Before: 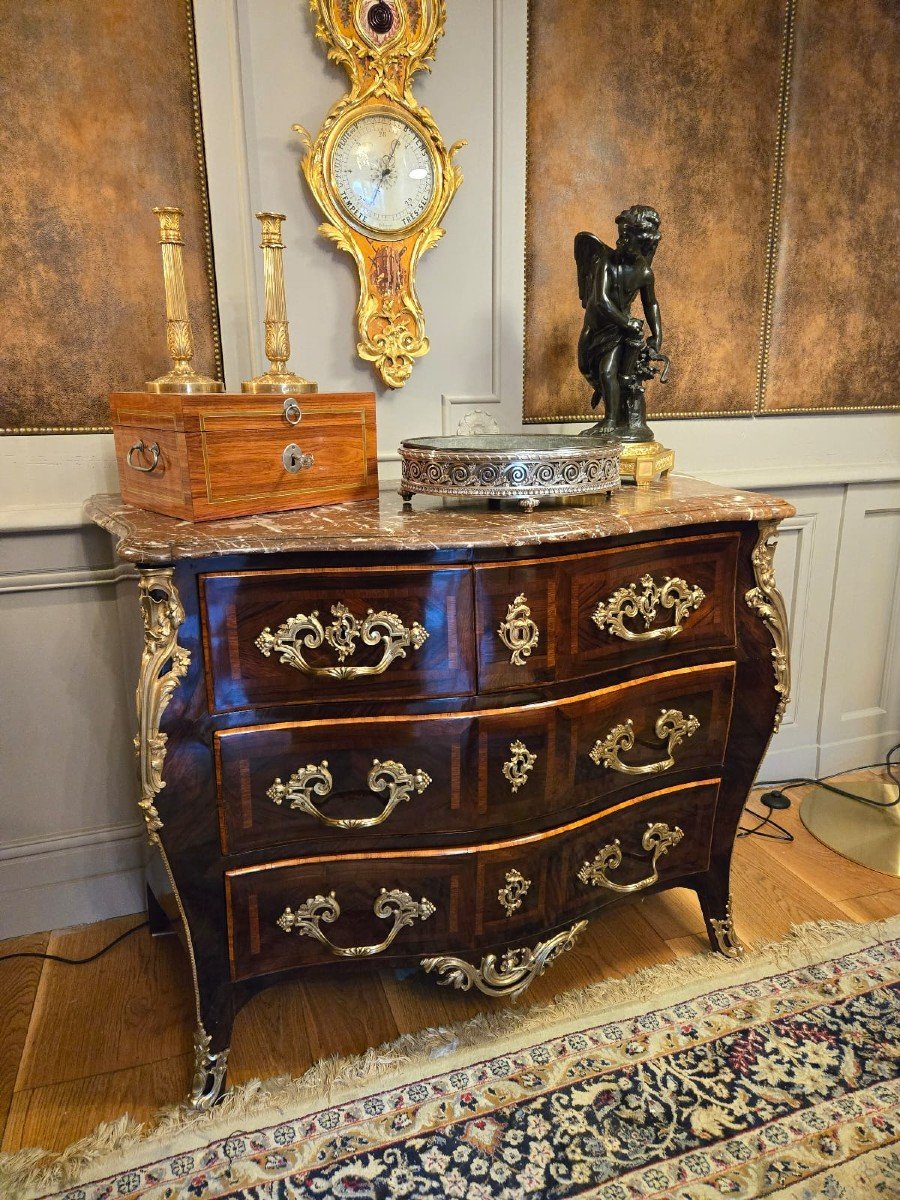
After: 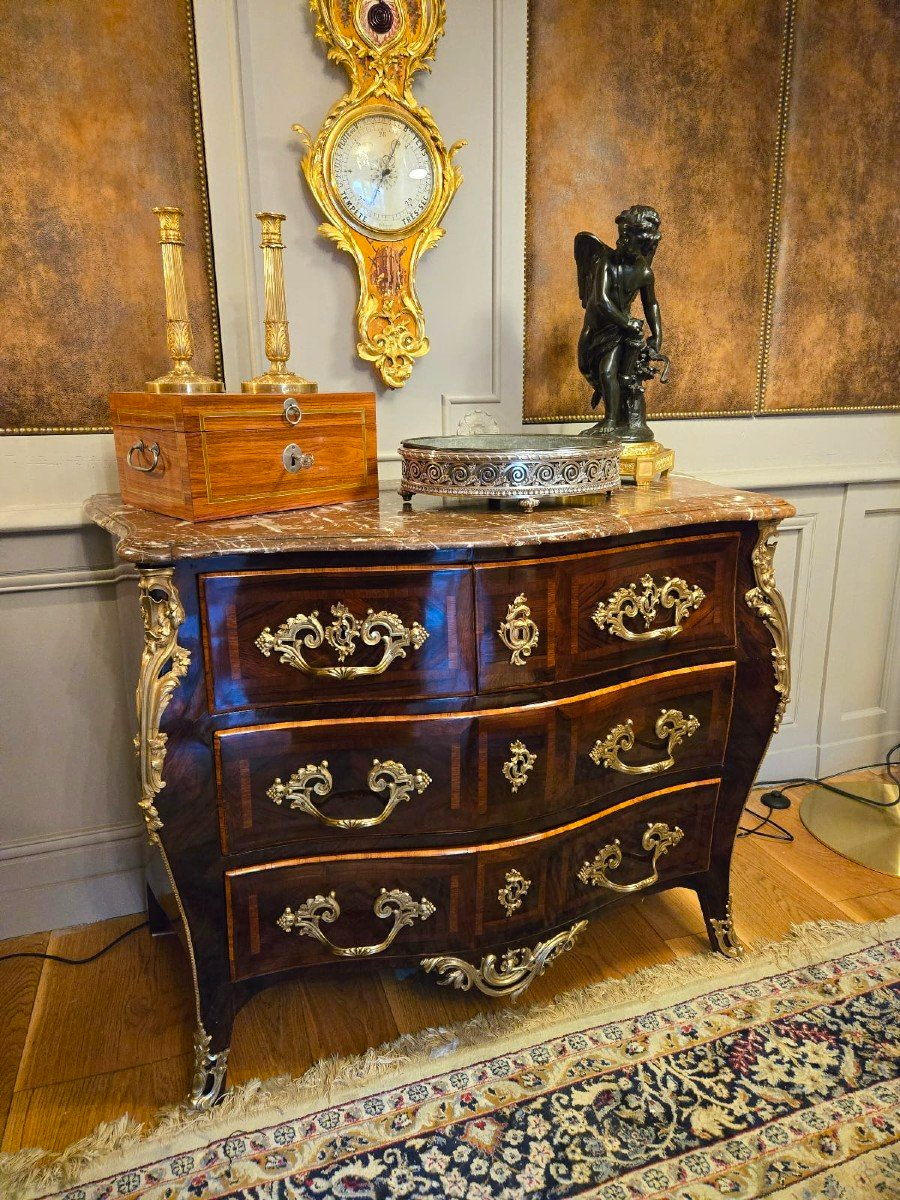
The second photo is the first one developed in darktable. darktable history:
color balance rgb: perceptual saturation grading › global saturation 0.91%, perceptual saturation grading › mid-tones 11.65%, global vibrance 25.606%
